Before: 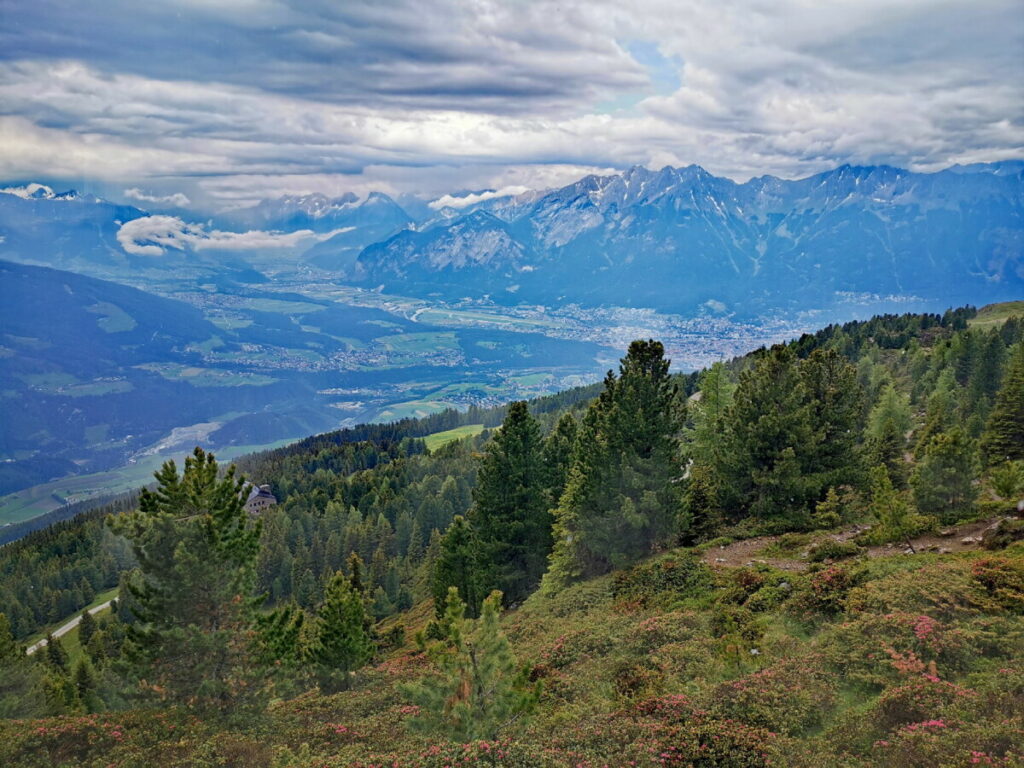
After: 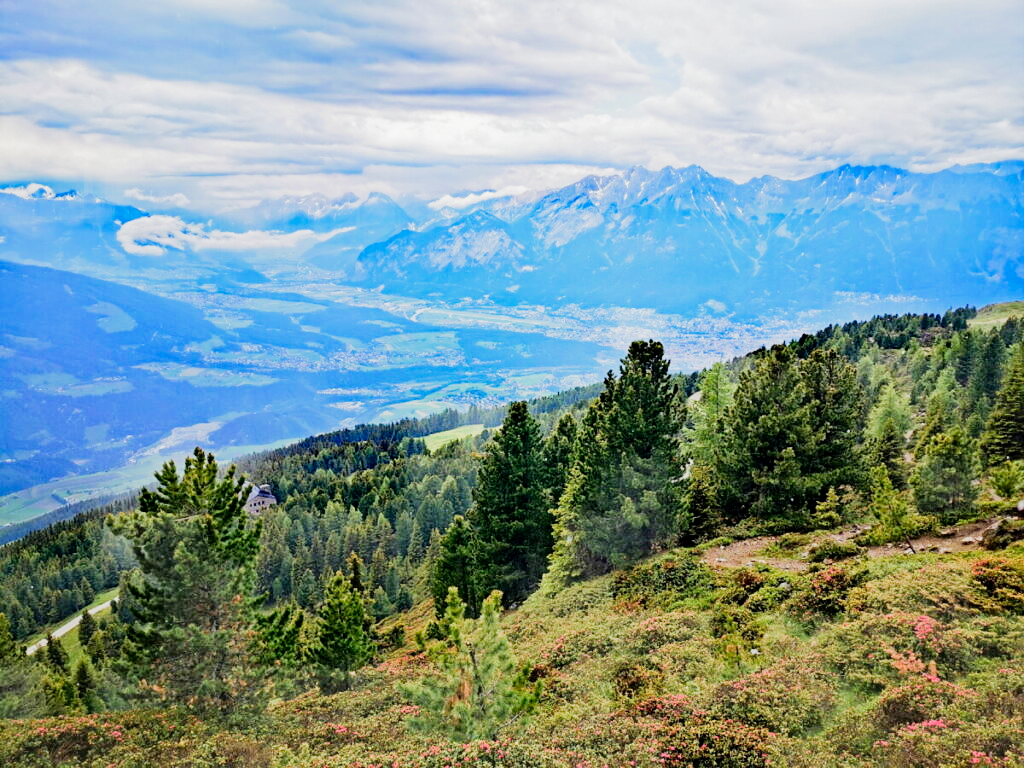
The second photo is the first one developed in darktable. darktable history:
tone equalizer: -7 EV 0.157 EV, -6 EV 0.603 EV, -5 EV 1.15 EV, -4 EV 1.29 EV, -3 EV 1.15 EV, -2 EV 0.6 EV, -1 EV 0.165 EV, edges refinement/feathering 500, mask exposure compensation -1.57 EV, preserve details no
filmic rgb: middle gray luminance 22%, black relative exposure -14.07 EV, white relative exposure 2.97 EV, target black luminance 0%, hardness 8.85, latitude 60.28%, contrast 1.204, highlights saturation mix 4.17%, shadows ↔ highlights balance 41.78%, preserve chrominance no, color science v5 (2021)
